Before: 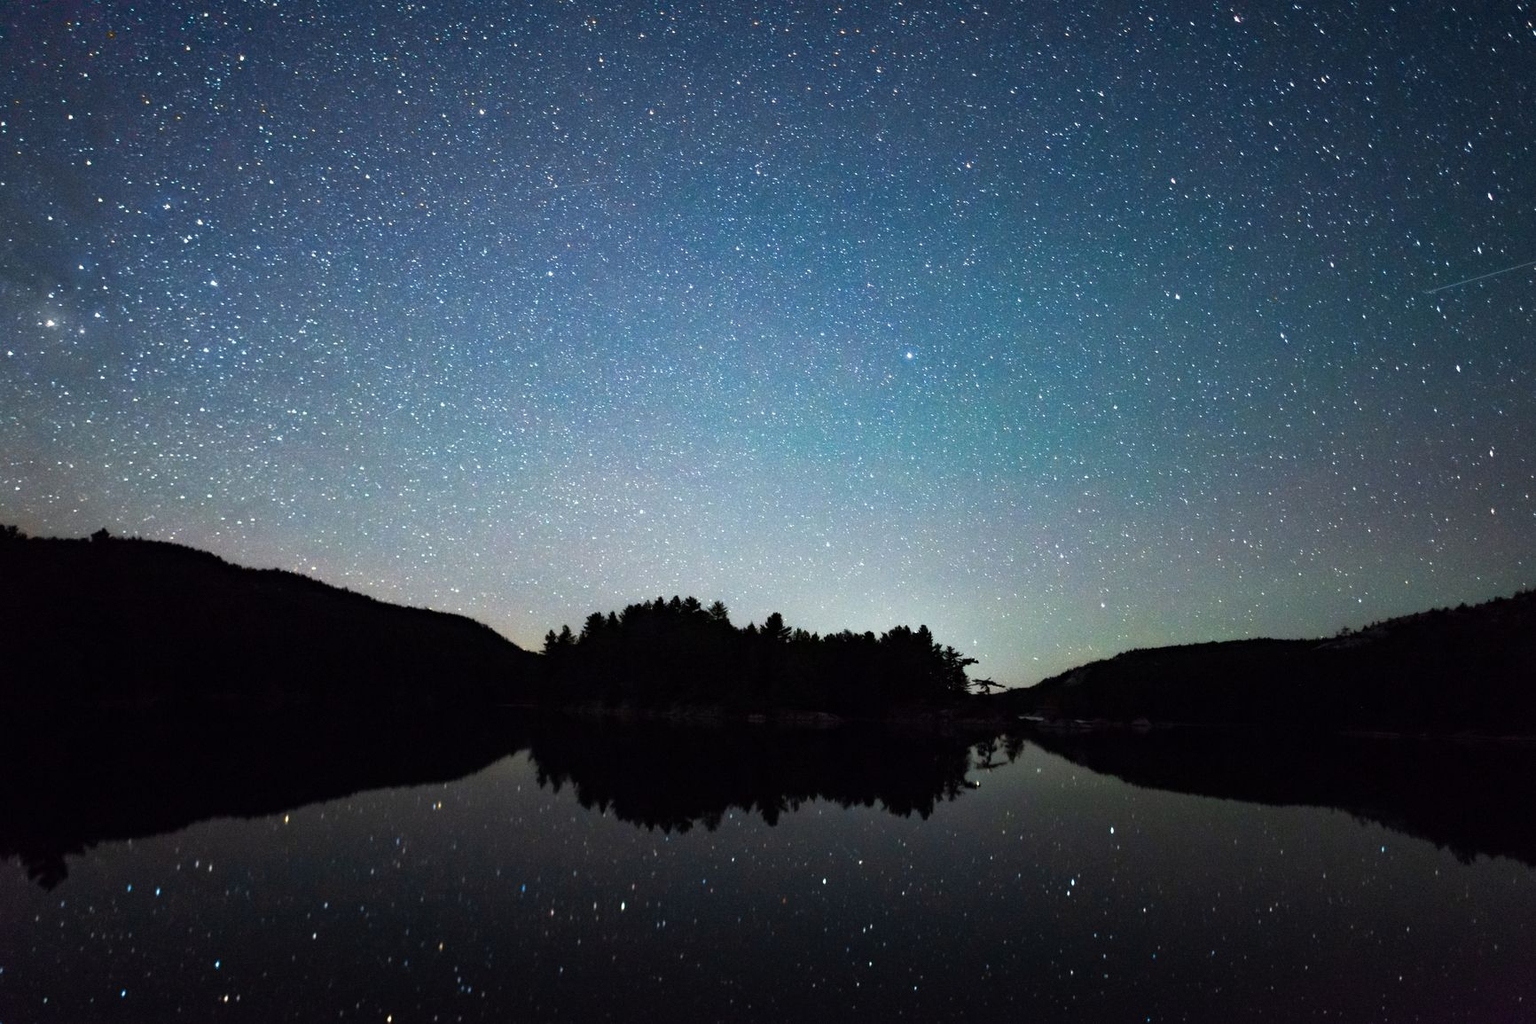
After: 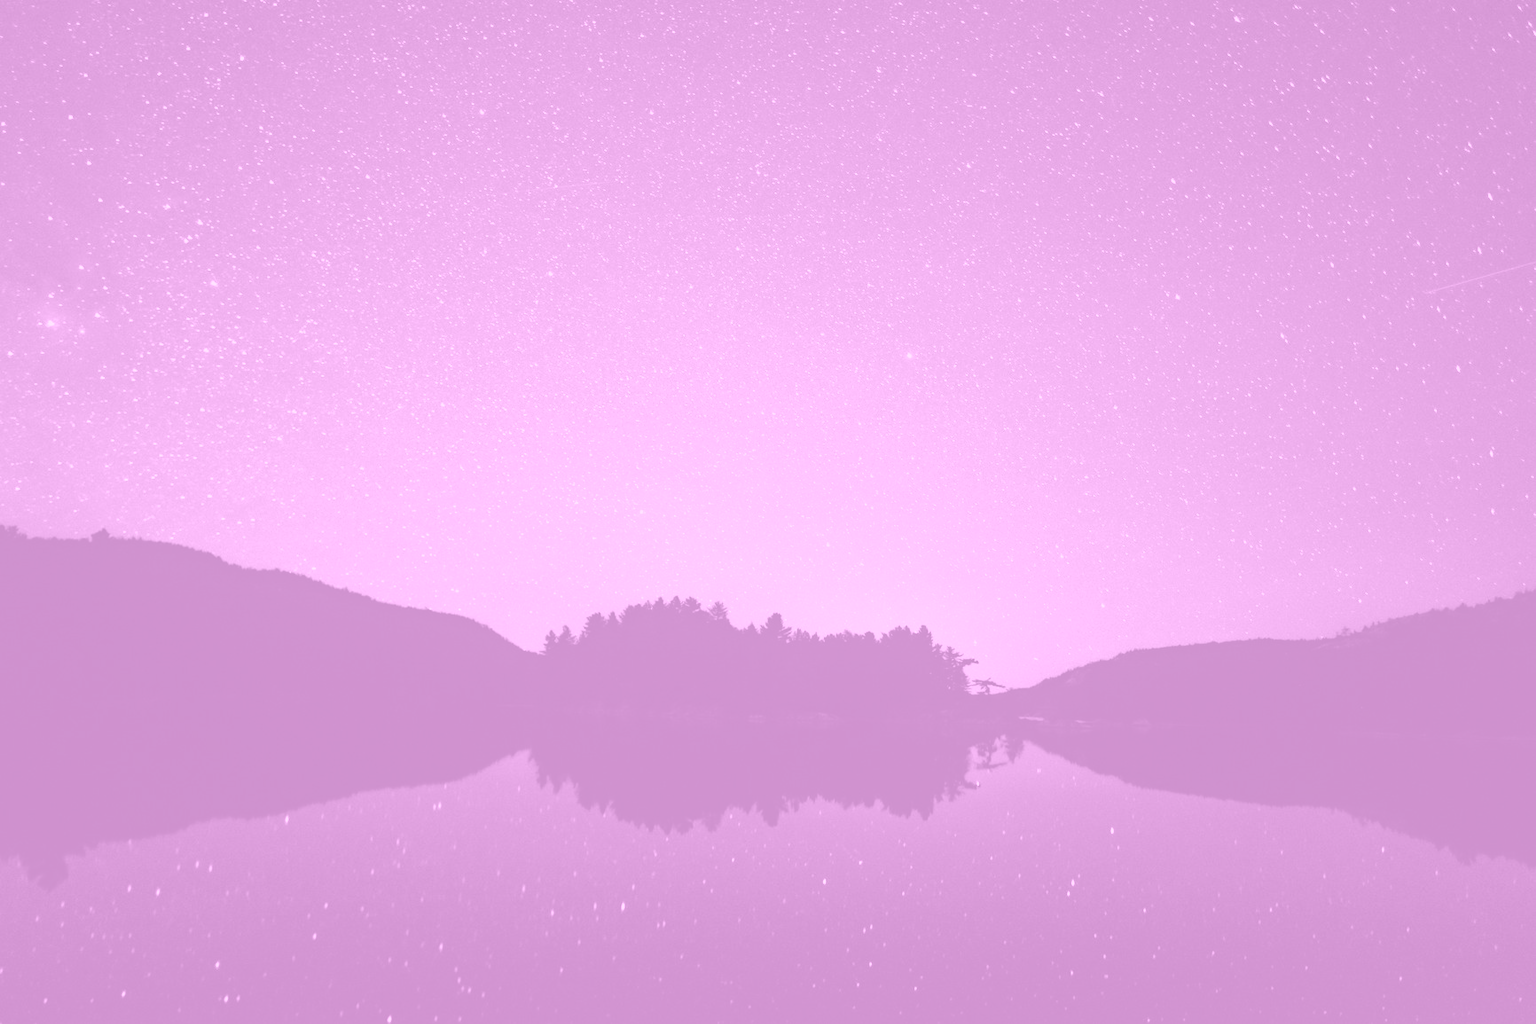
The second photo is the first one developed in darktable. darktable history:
local contrast: detail 110%
colorize: hue 331.2°, saturation 69%, source mix 30.28%, lightness 69.02%, version 1
